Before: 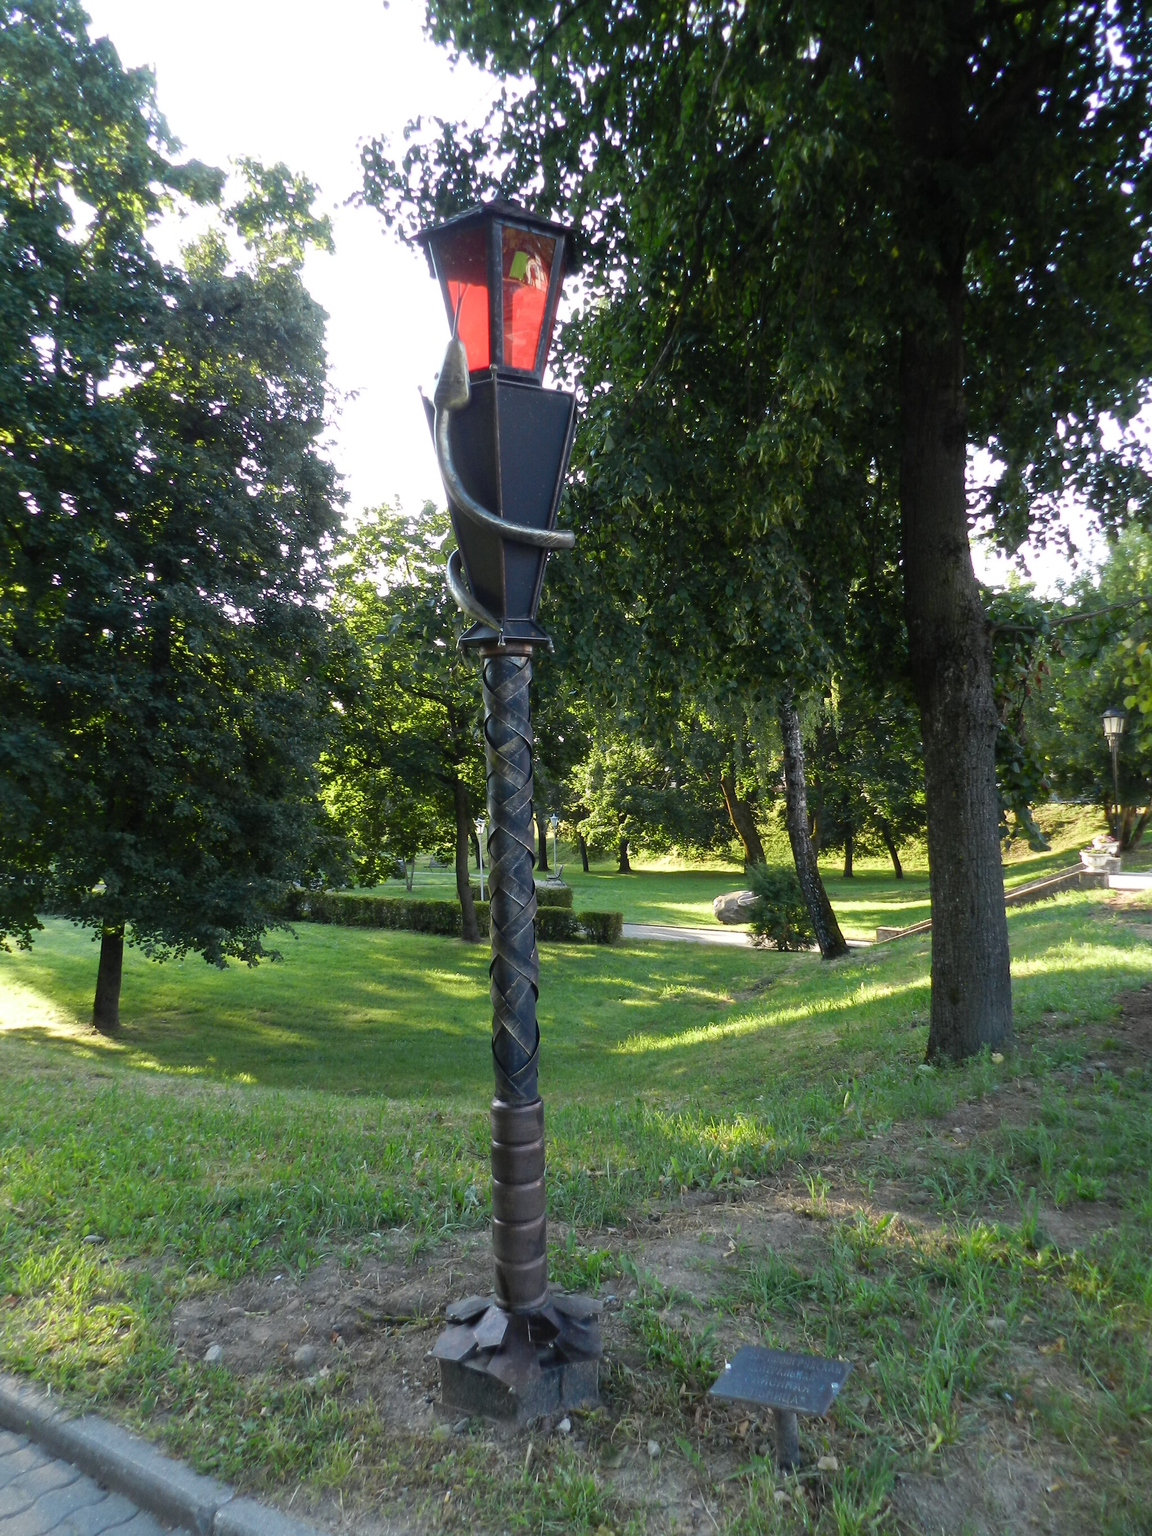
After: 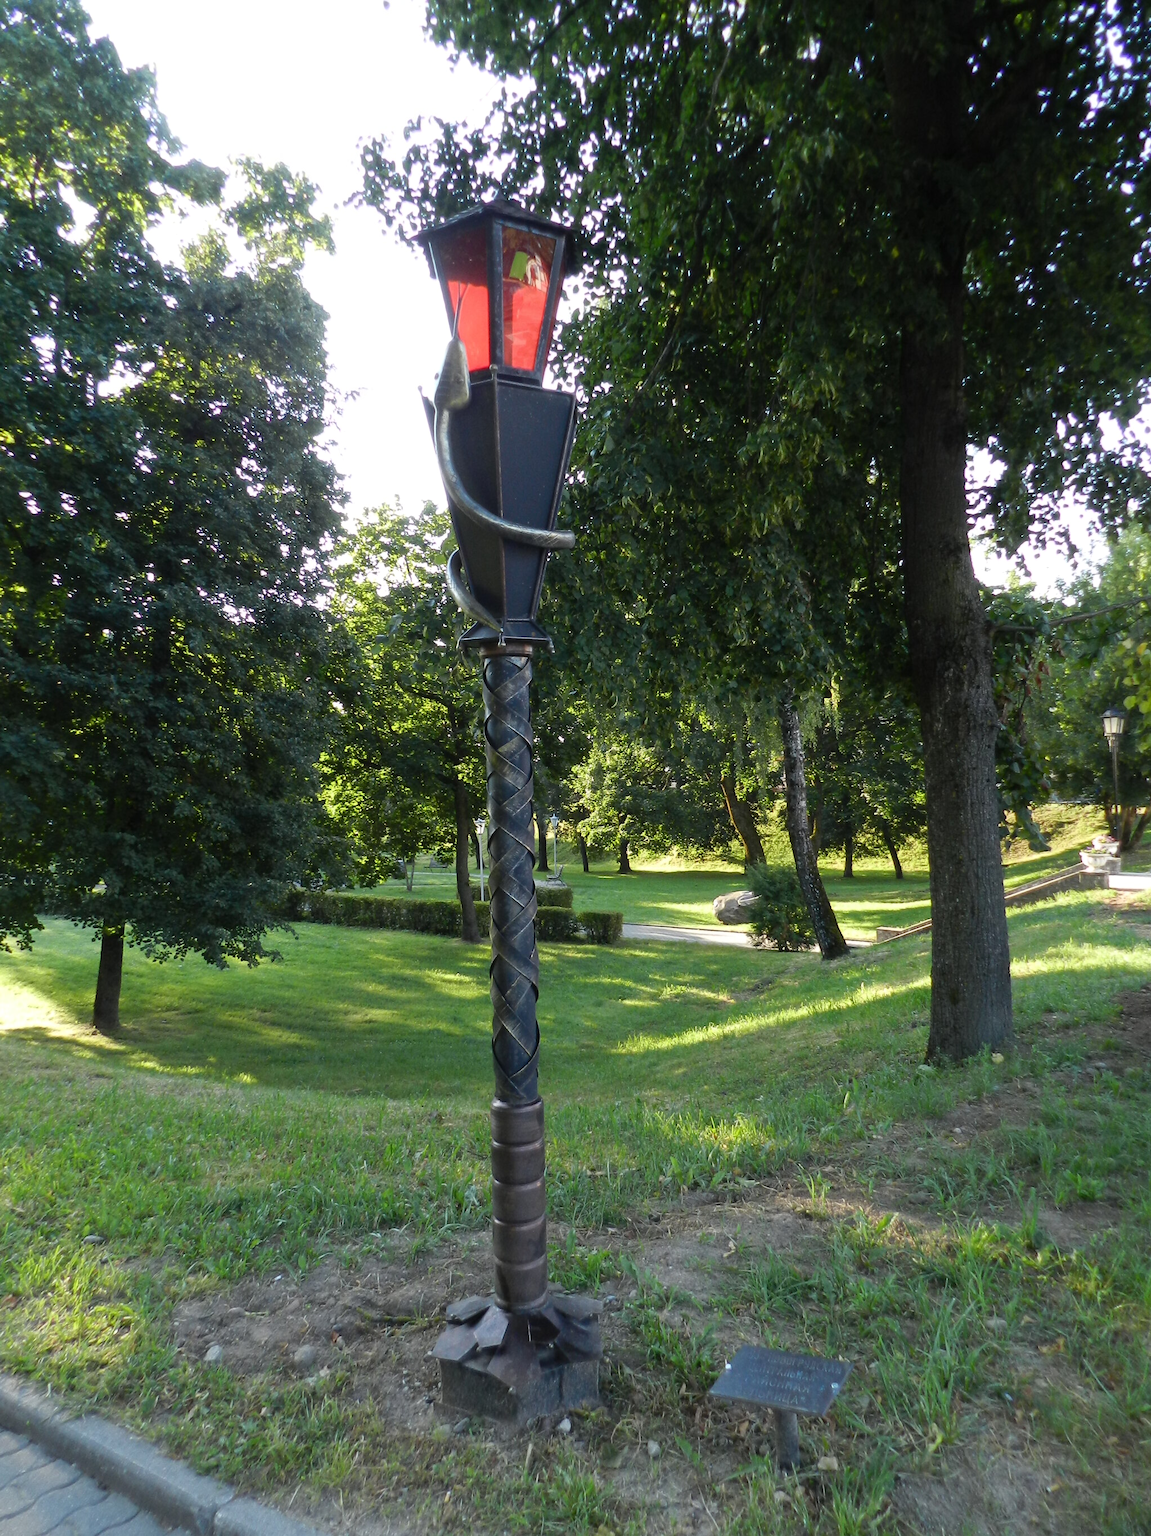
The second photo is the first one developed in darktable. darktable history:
tone equalizer: mask exposure compensation -0.507 EV
